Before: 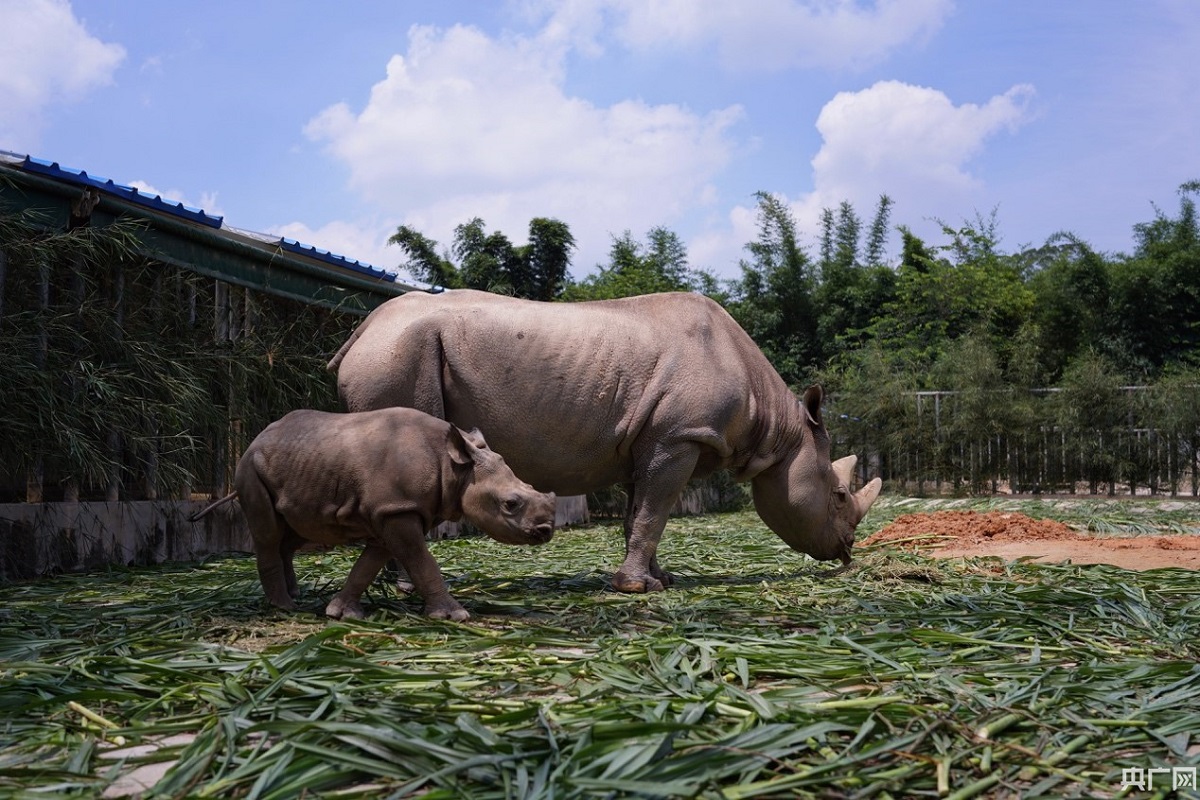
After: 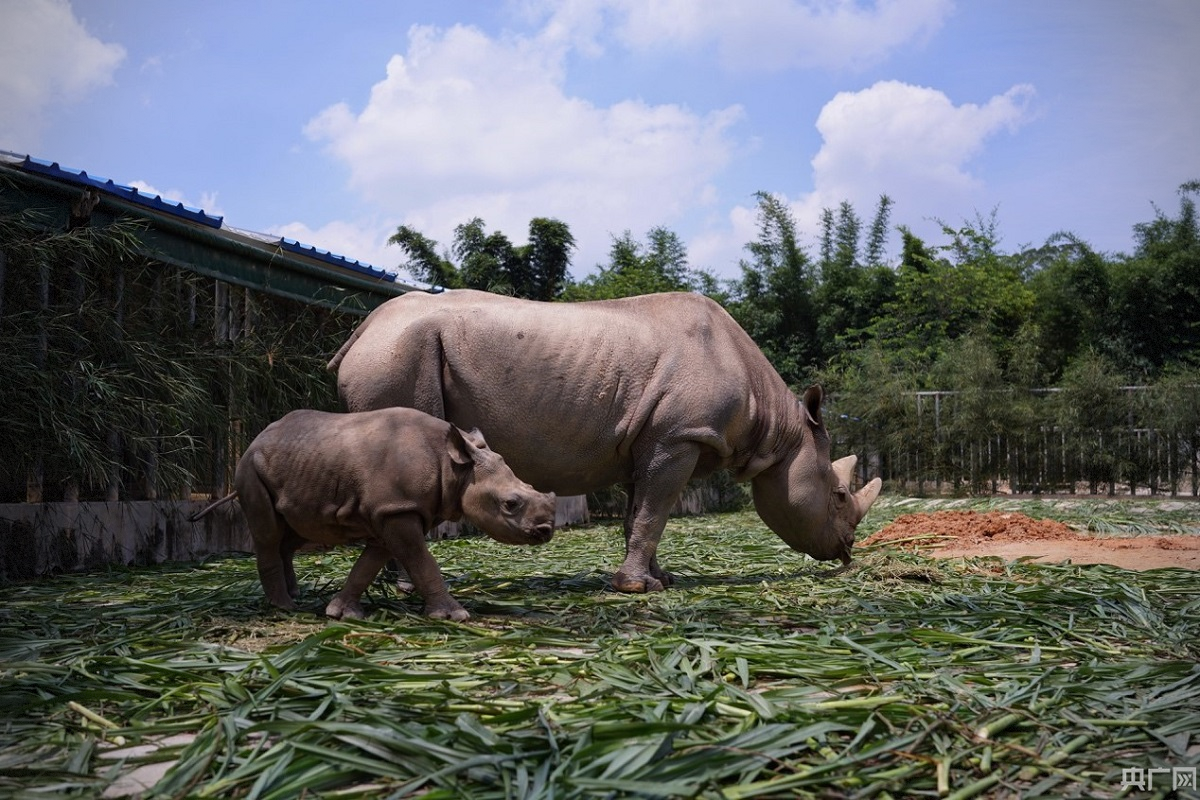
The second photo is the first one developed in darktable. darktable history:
vignetting: dithering 8-bit output
